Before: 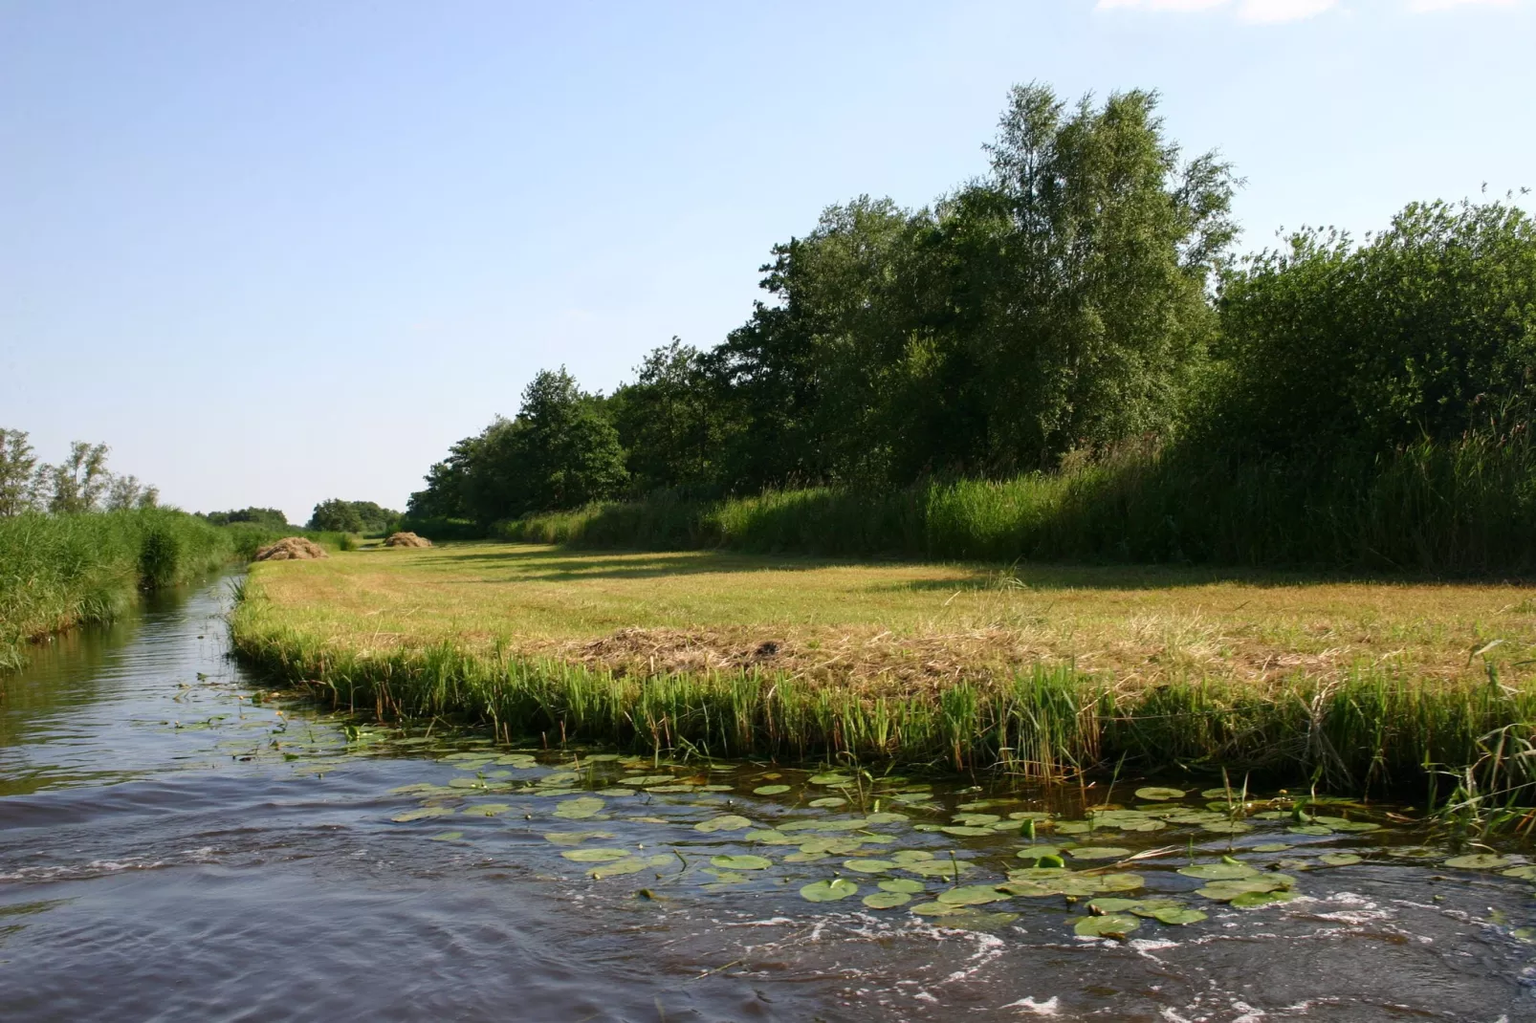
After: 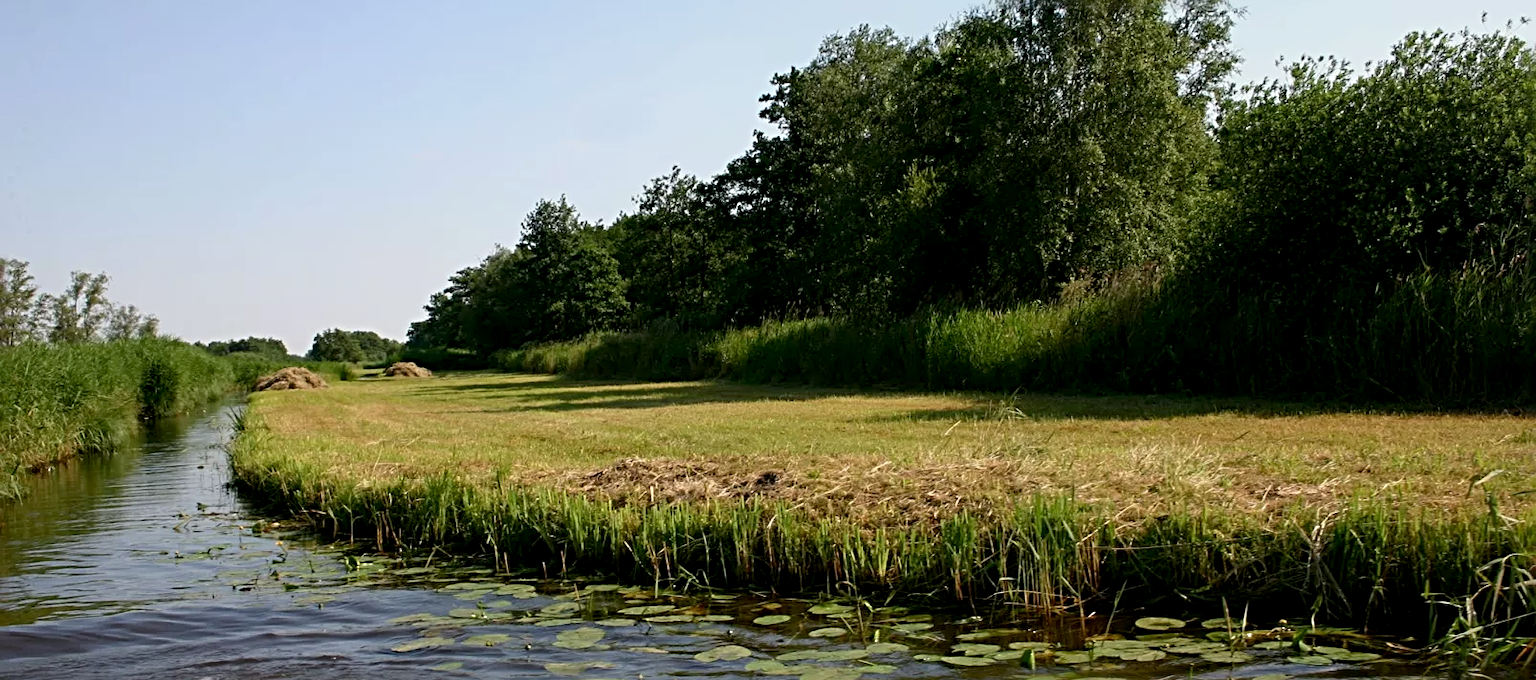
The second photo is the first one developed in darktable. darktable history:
crop: top 16.727%, bottom 16.727%
sharpen: radius 4
exposure: black level correction 0.006, exposure -0.226 EV, compensate highlight preservation false
